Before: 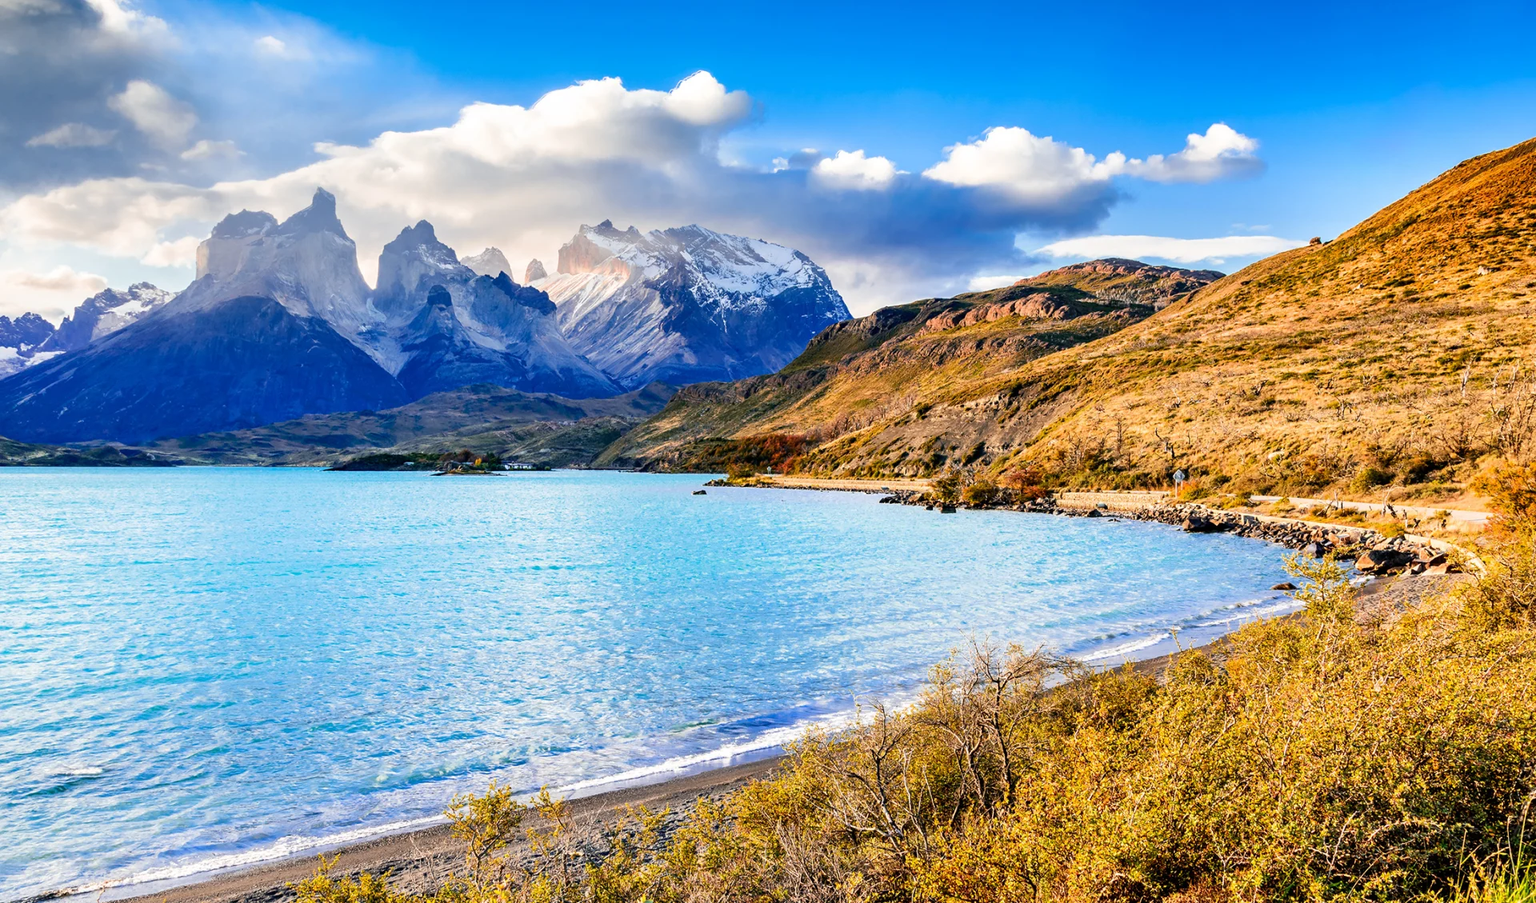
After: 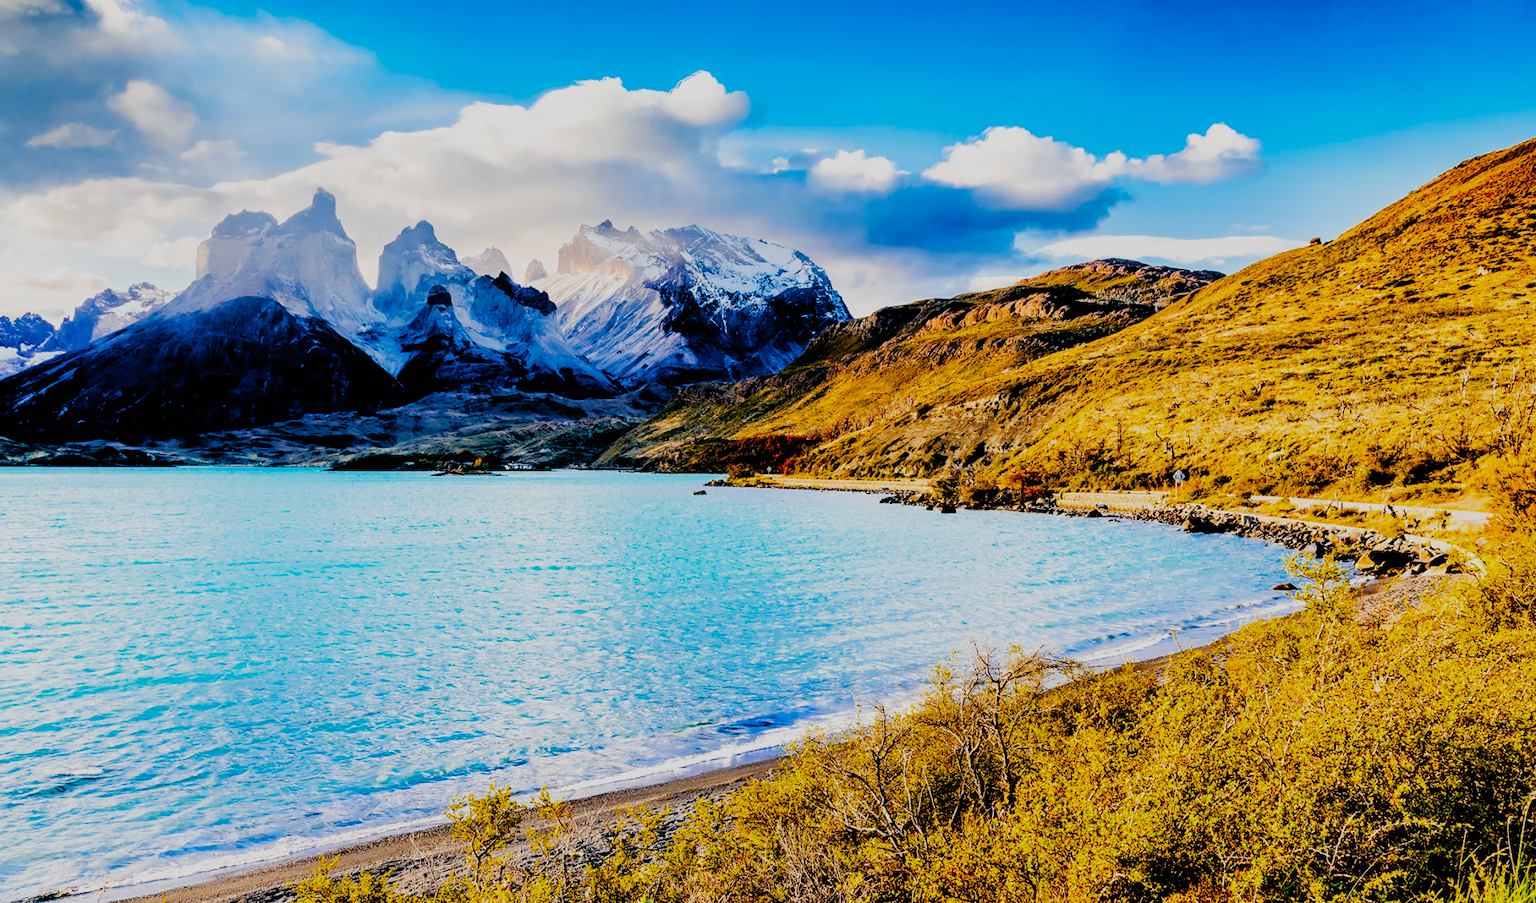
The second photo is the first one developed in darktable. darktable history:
color balance rgb: perceptual saturation grading › global saturation 30%, global vibrance 20%
filmic rgb: black relative exposure -2.85 EV, white relative exposure 4.56 EV, hardness 1.77, contrast 1.25, preserve chrominance no, color science v5 (2021)
